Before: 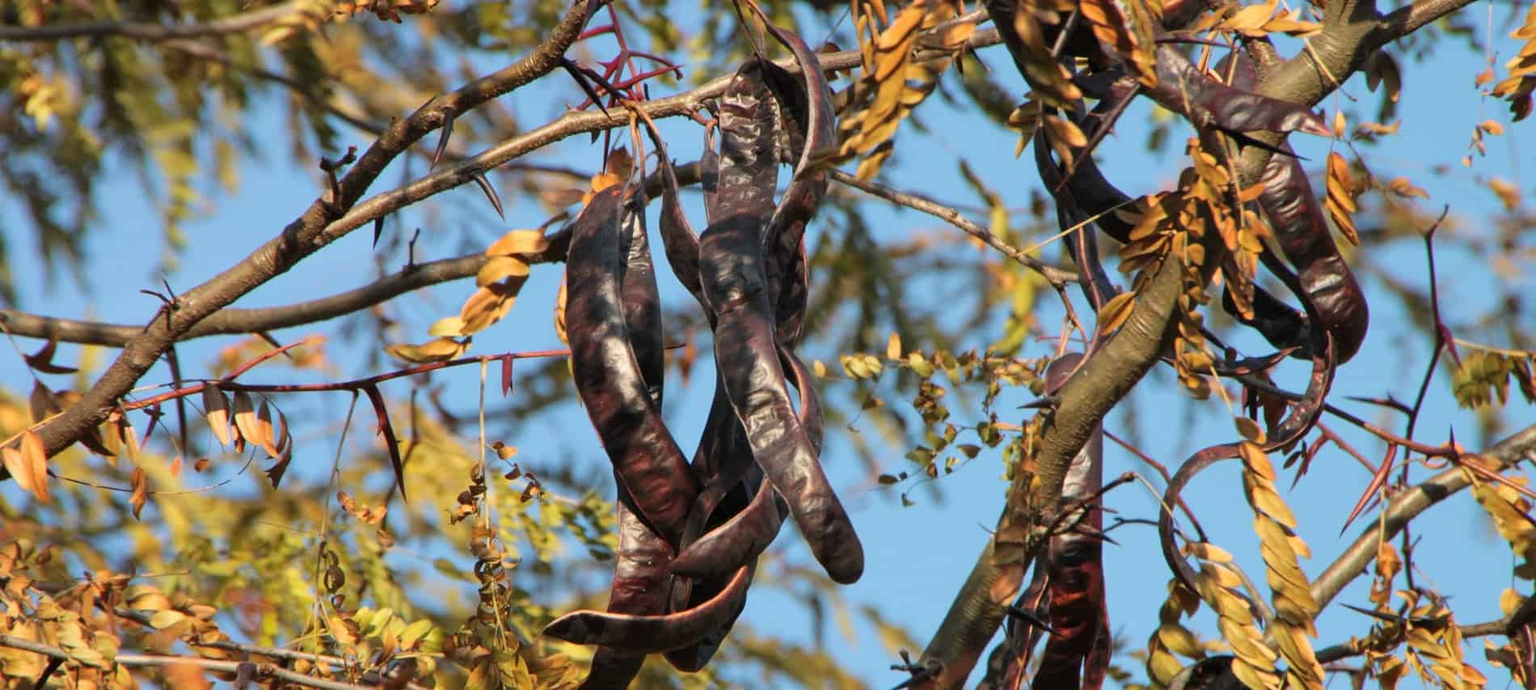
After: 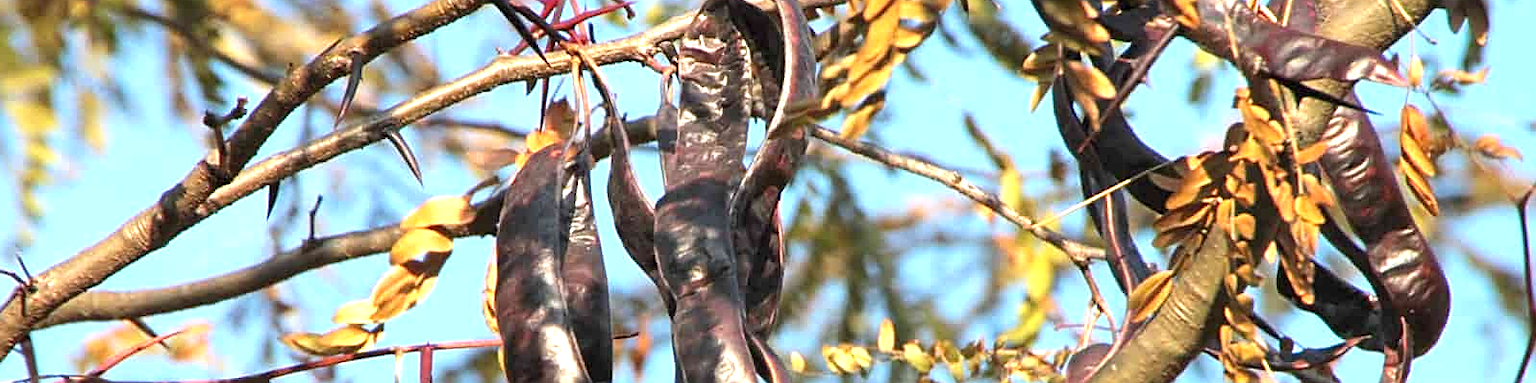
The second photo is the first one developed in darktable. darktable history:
crop and rotate: left 9.704%, top 9.378%, right 6.169%, bottom 43.799%
sharpen: on, module defaults
exposure: exposure 1.06 EV, compensate highlight preservation false
